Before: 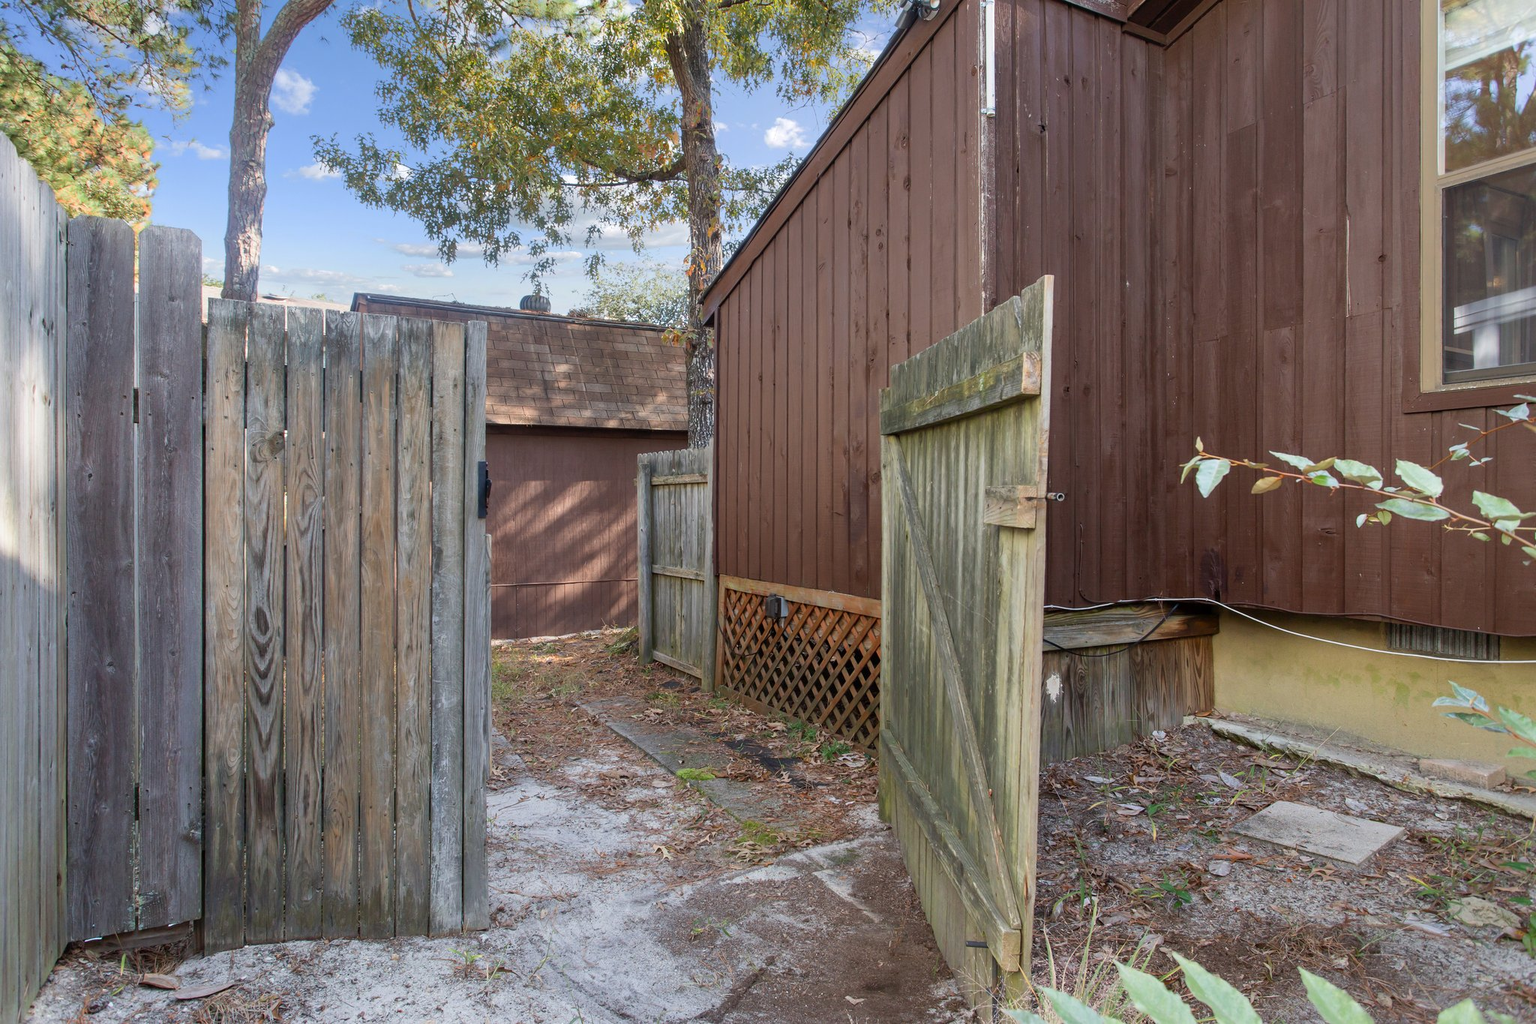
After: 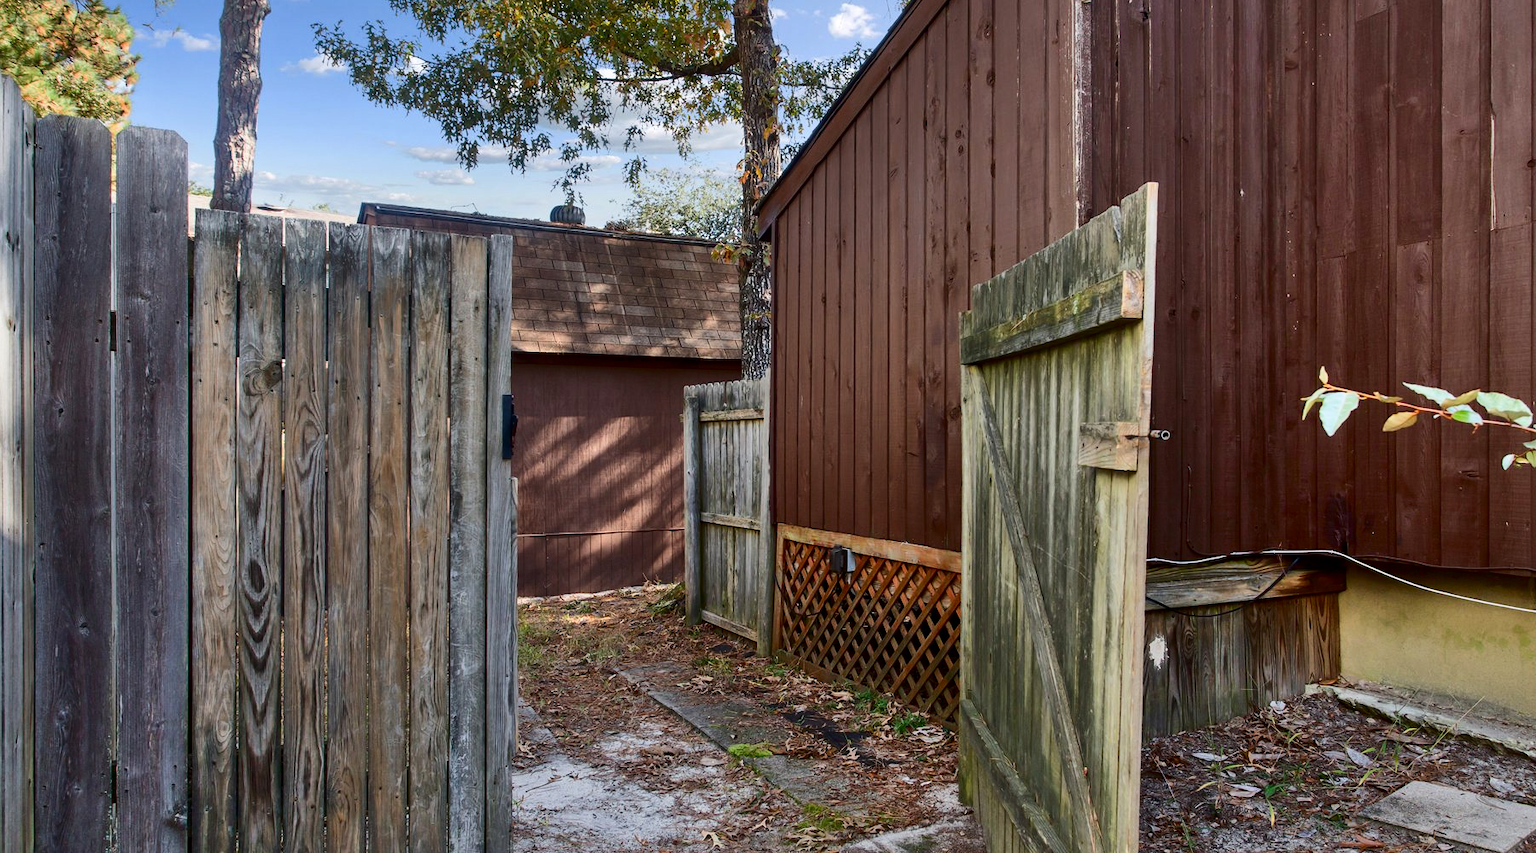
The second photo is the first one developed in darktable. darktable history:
contrast brightness saturation: contrast 0.188, brightness -0.224, saturation 0.113
crop and rotate: left 2.417%, top 11.268%, right 9.74%, bottom 15.409%
shadows and highlights: shadows 60.5, highlights -60.35, soften with gaussian
